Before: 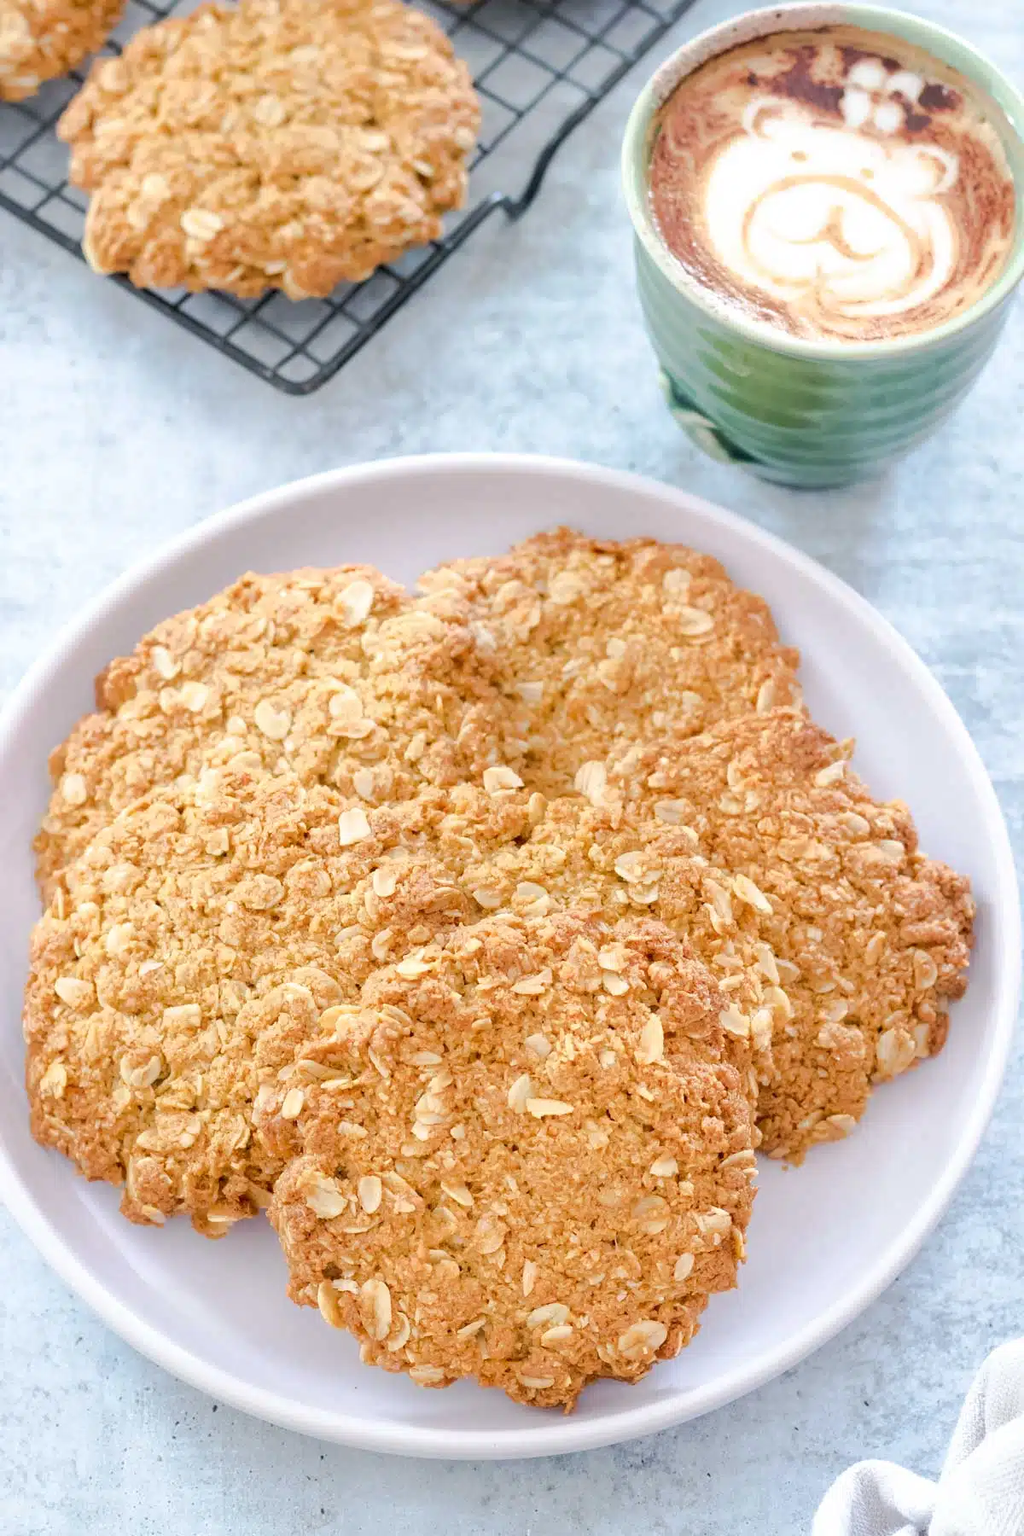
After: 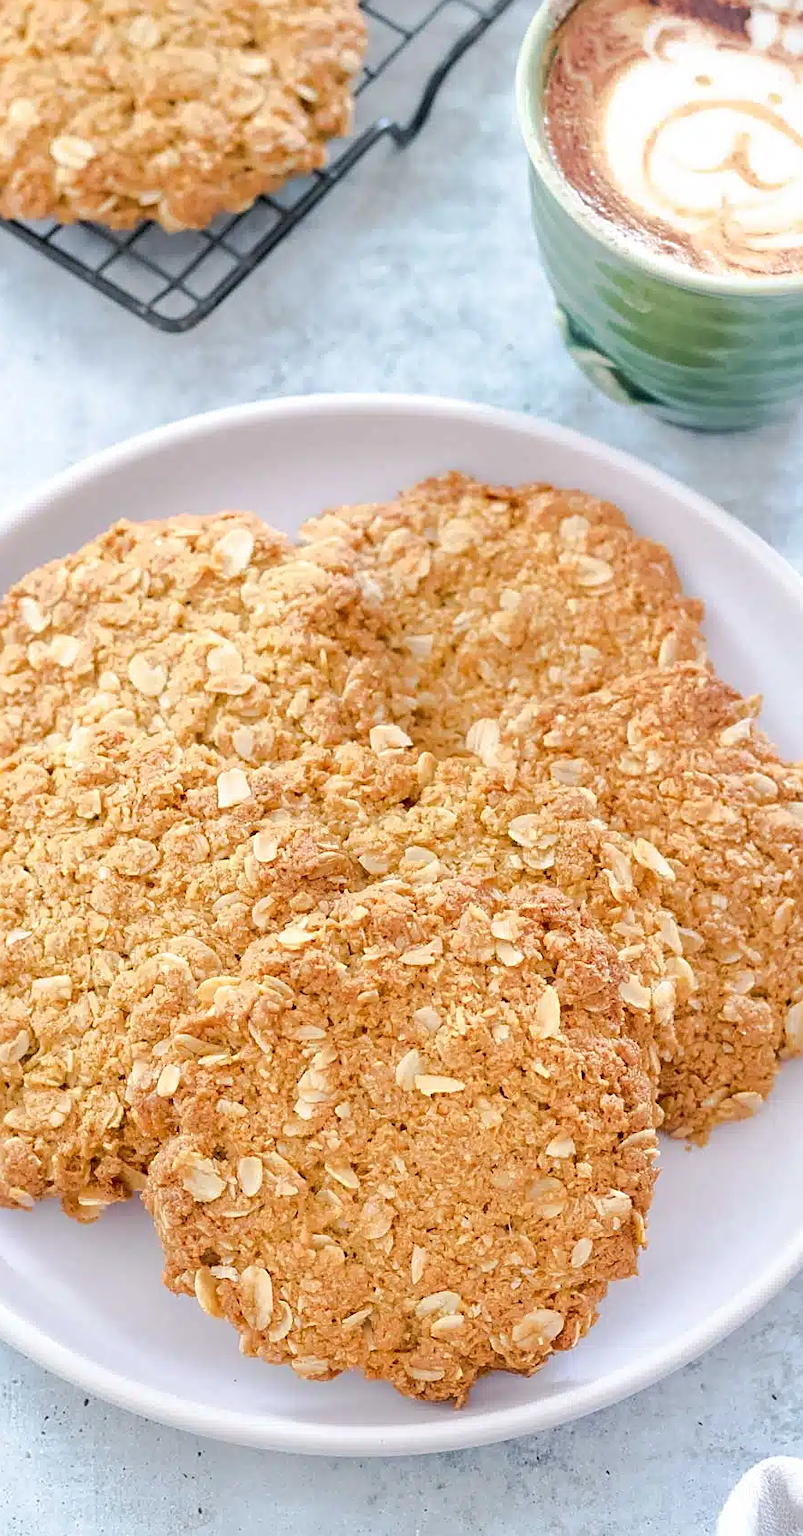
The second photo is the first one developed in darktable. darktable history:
crop and rotate: left 13.066%, top 5.268%, right 12.53%
sharpen: on, module defaults
